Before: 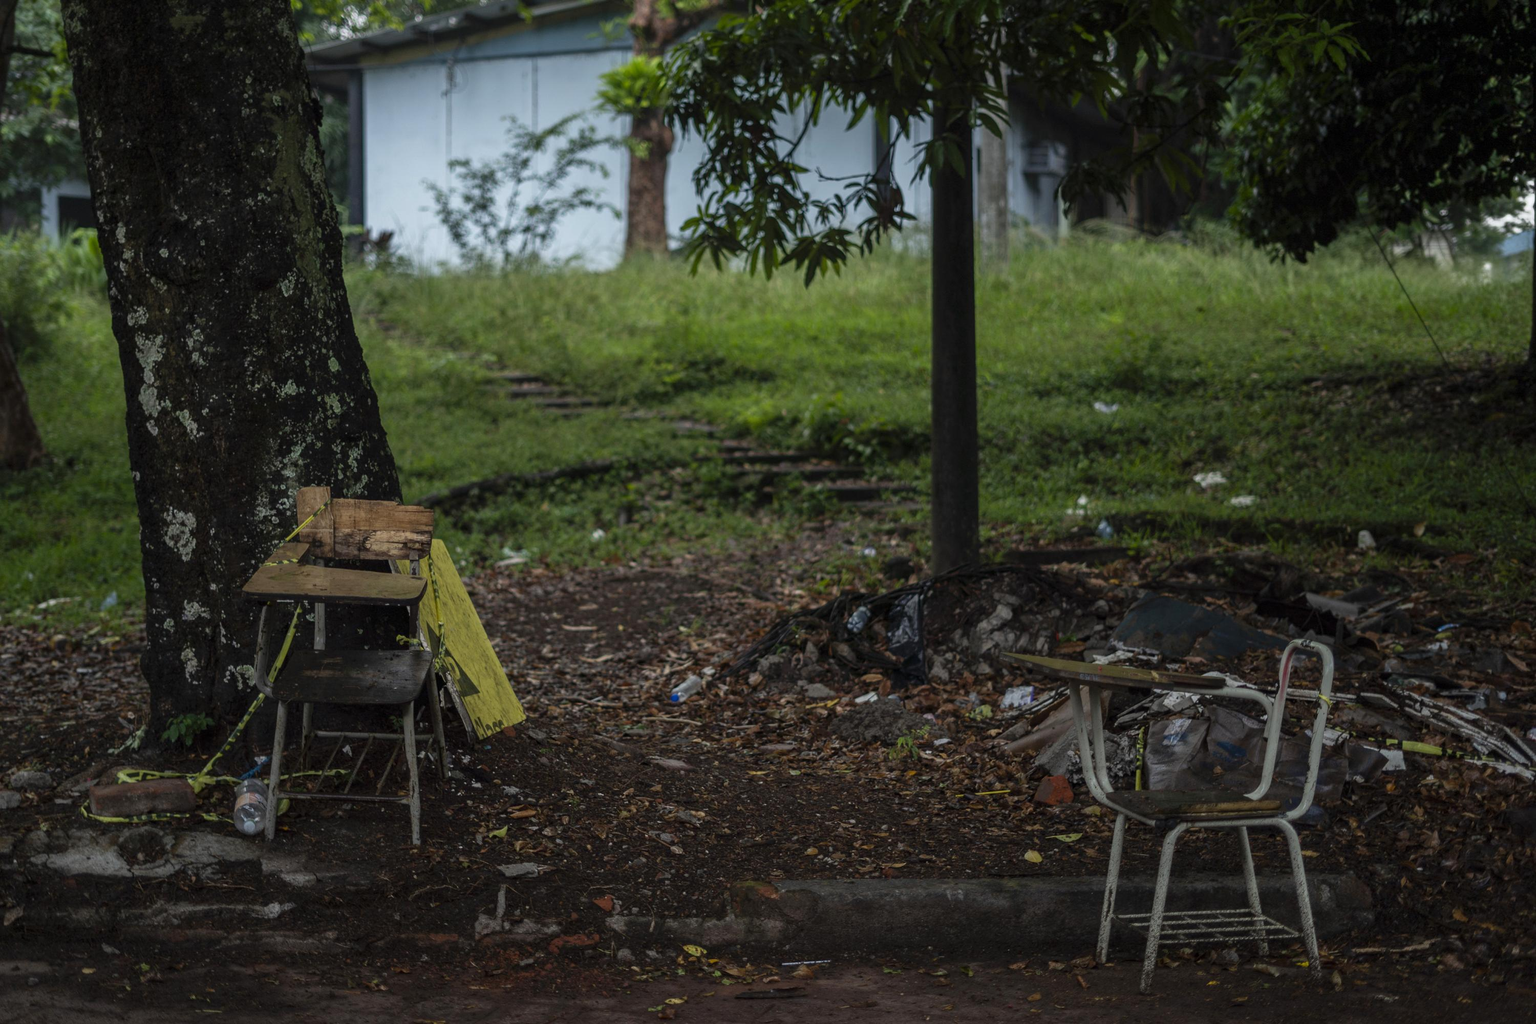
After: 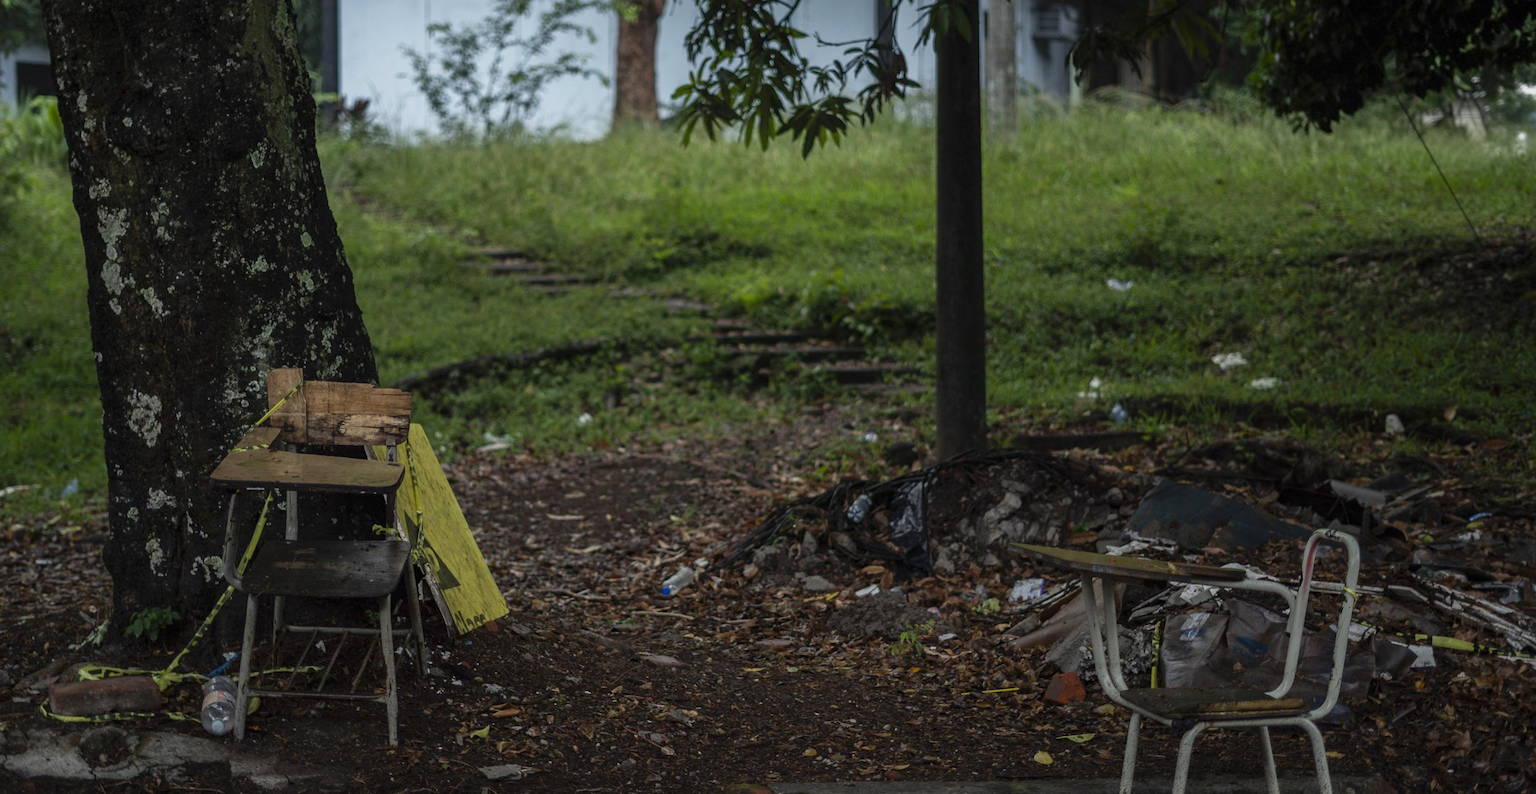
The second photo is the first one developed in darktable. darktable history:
crop and rotate: left 2.802%, top 13.432%, right 2.263%, bottom 12.902%
